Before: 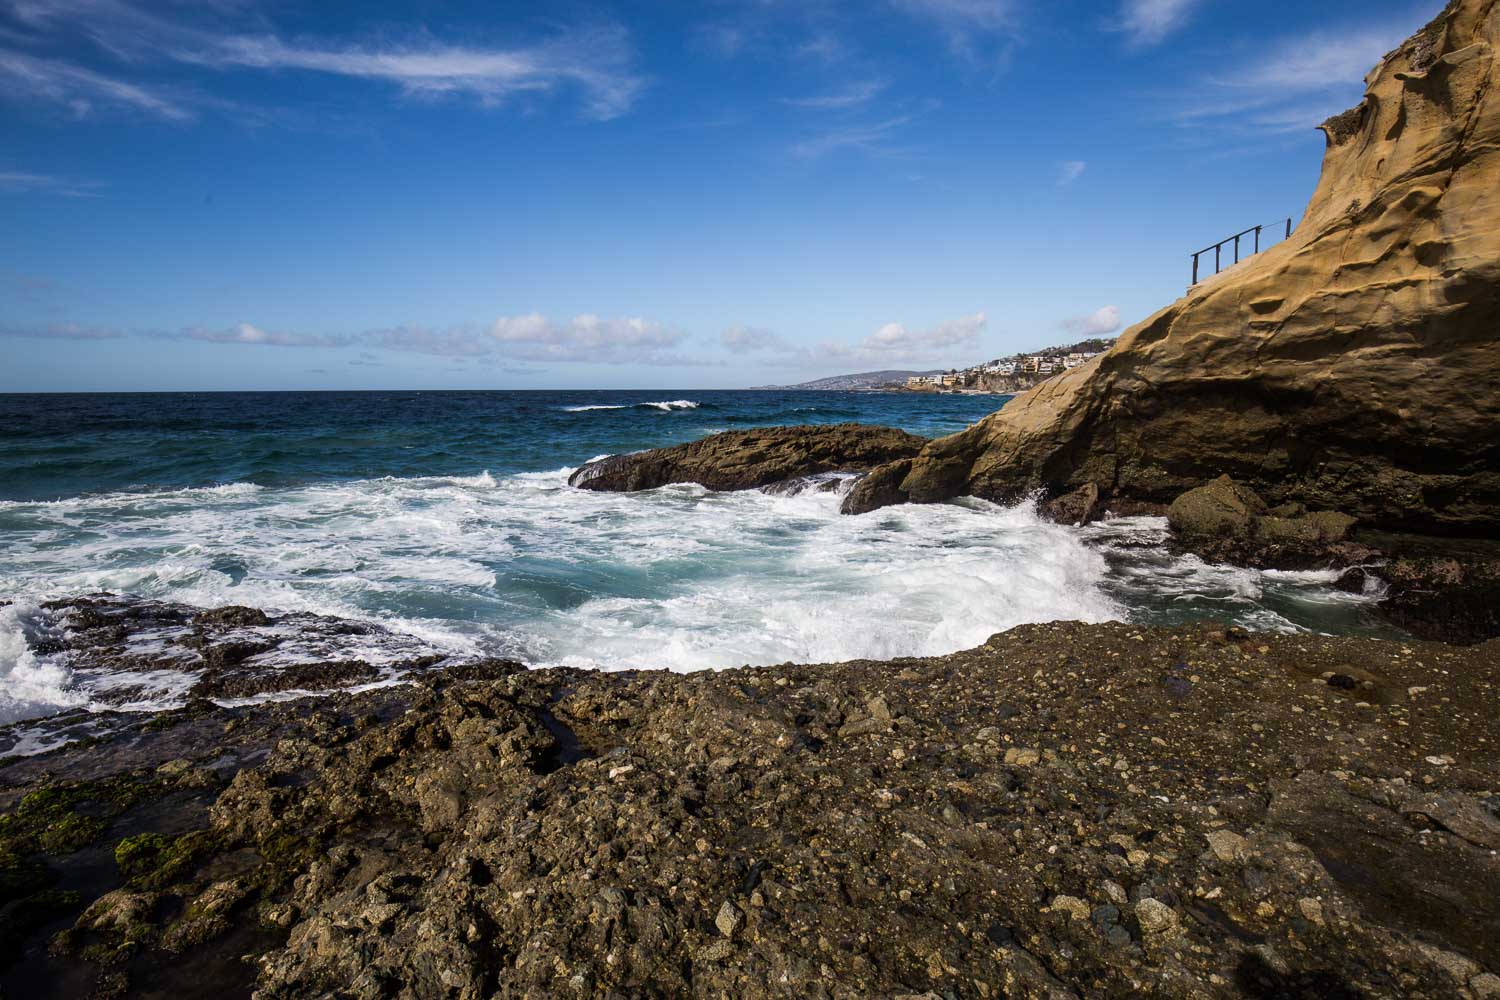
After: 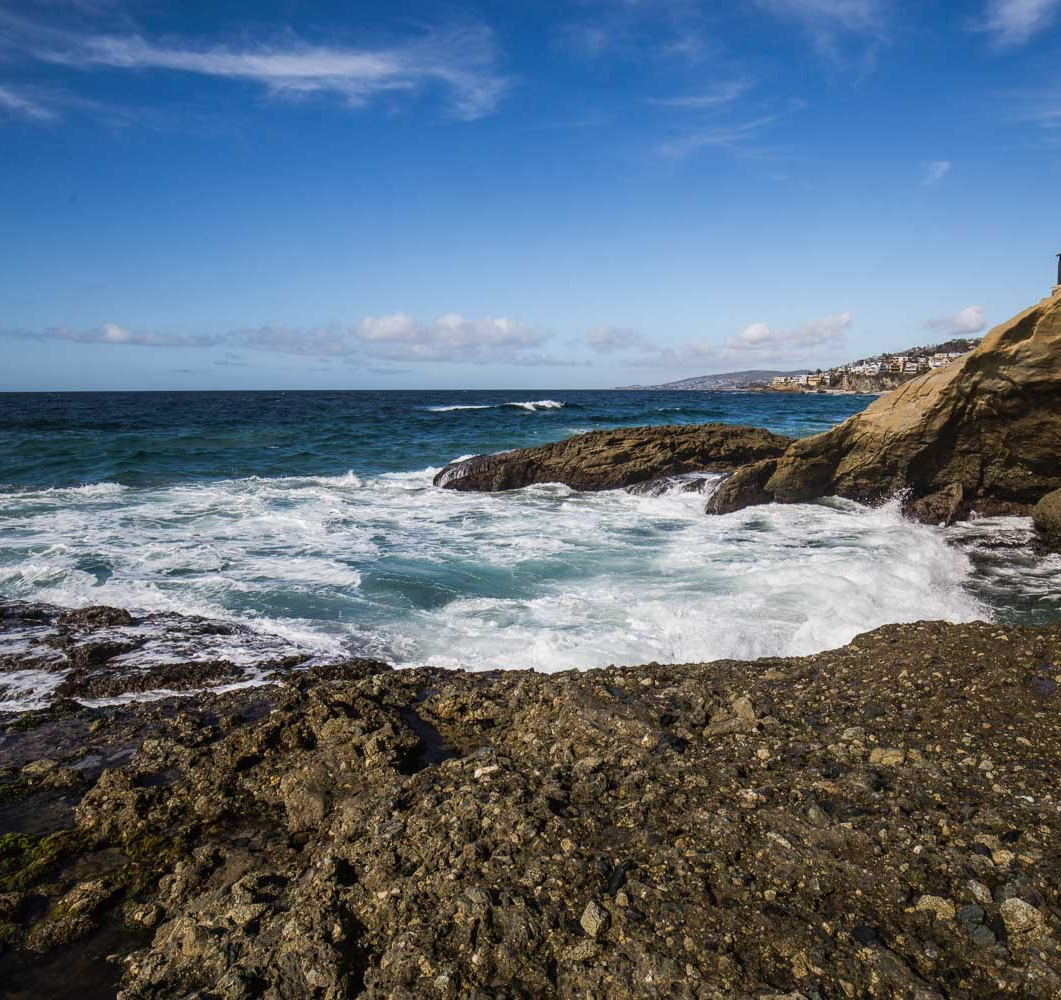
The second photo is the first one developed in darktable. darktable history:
crop and rotate: left 9.061%, right 20.142%
local contrast: detail 110%
